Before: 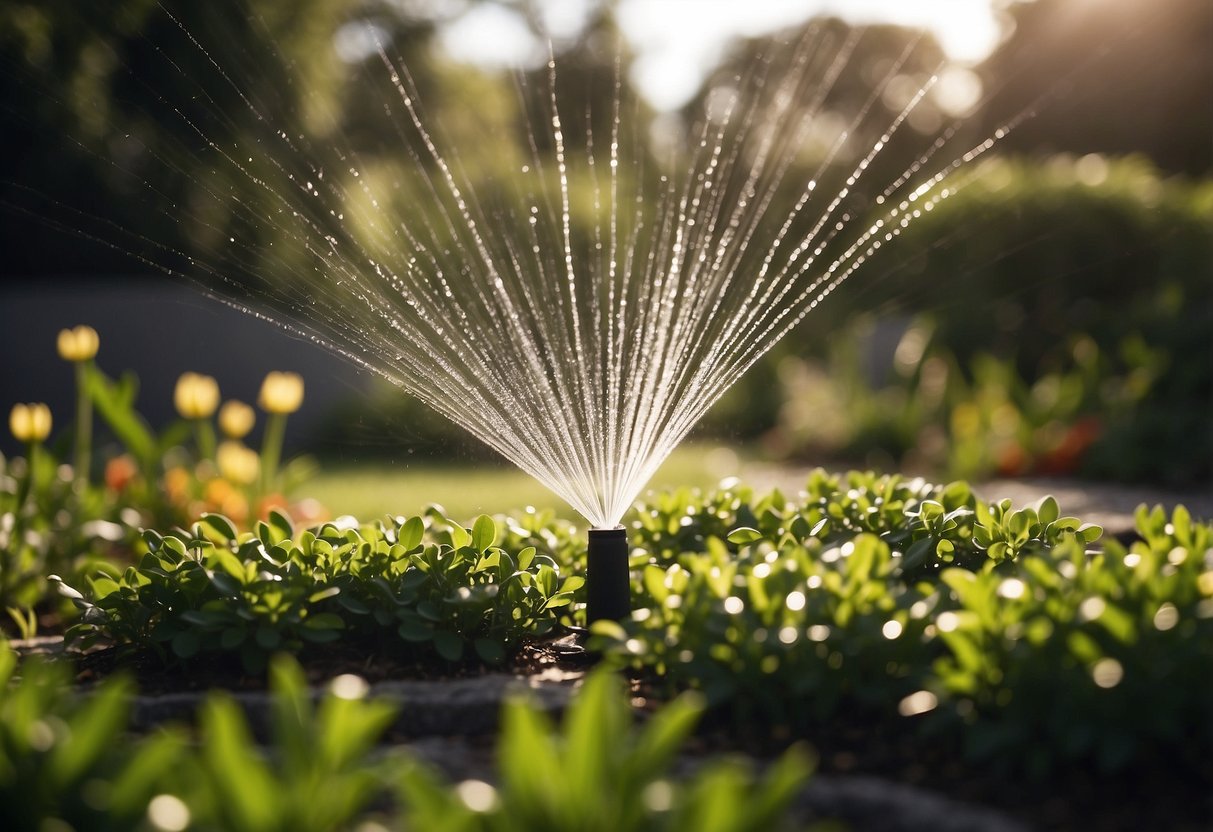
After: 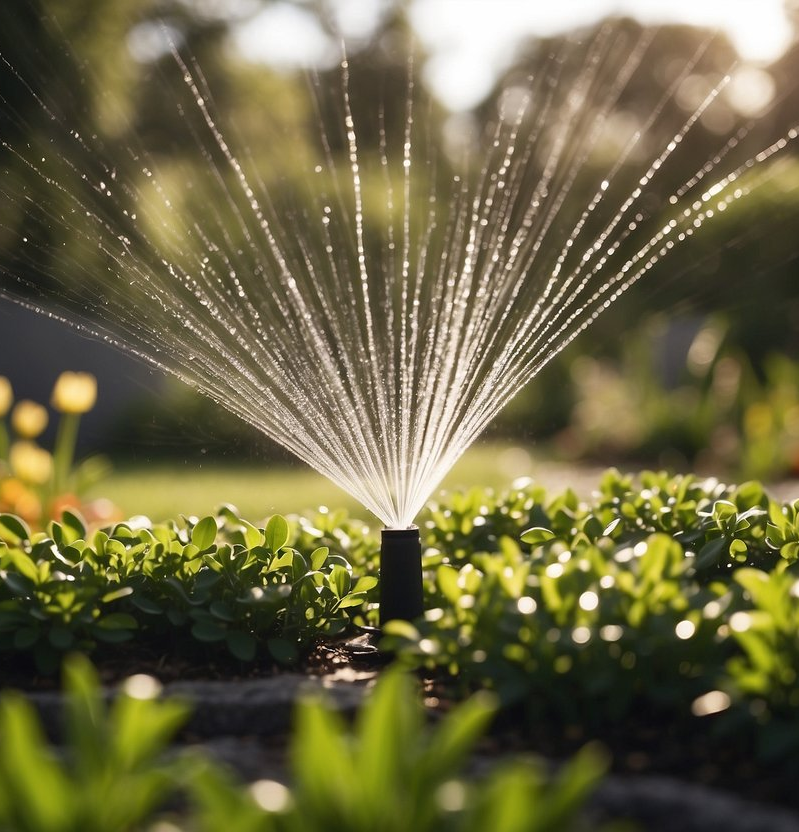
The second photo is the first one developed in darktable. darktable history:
crop: left 17.08%, right 16.969%
